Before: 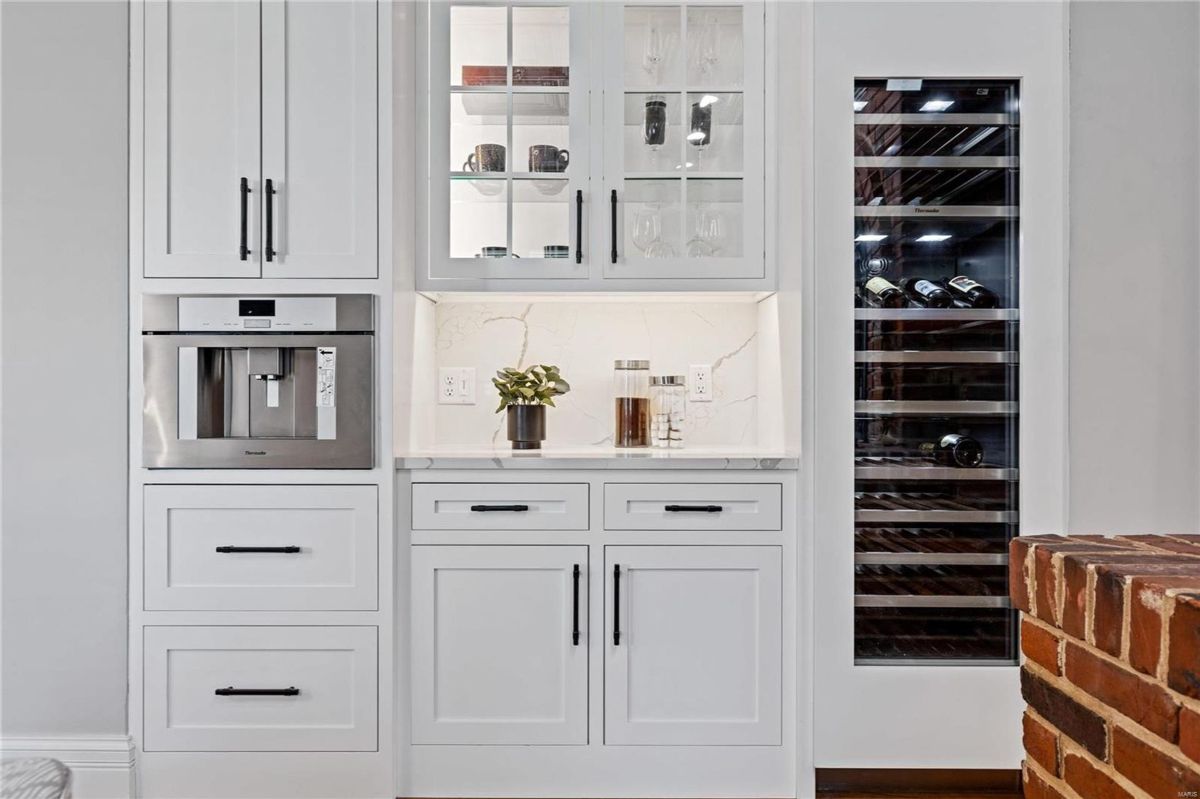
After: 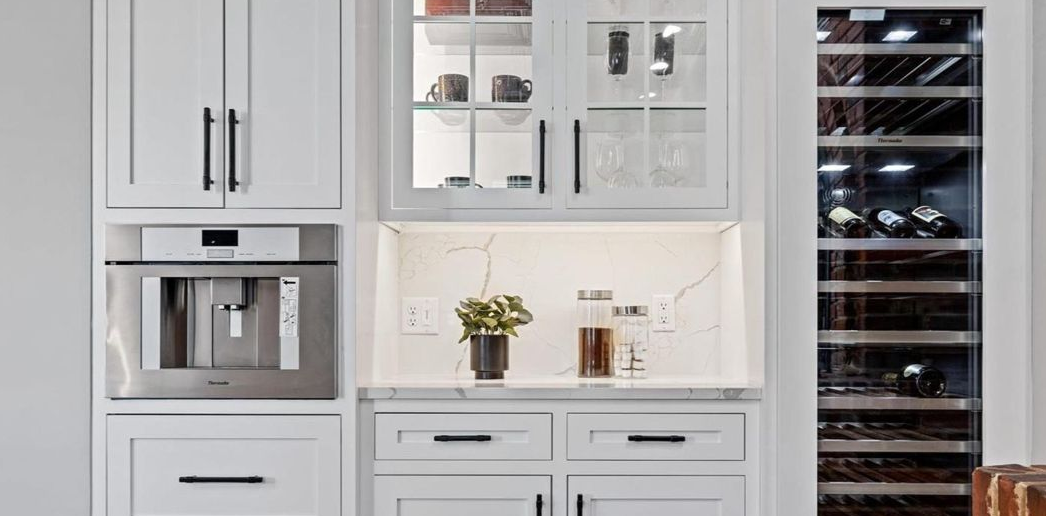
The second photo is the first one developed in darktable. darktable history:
crop: left 3.105%, top 8.869%, right 9.674%, bottom 26.436%
